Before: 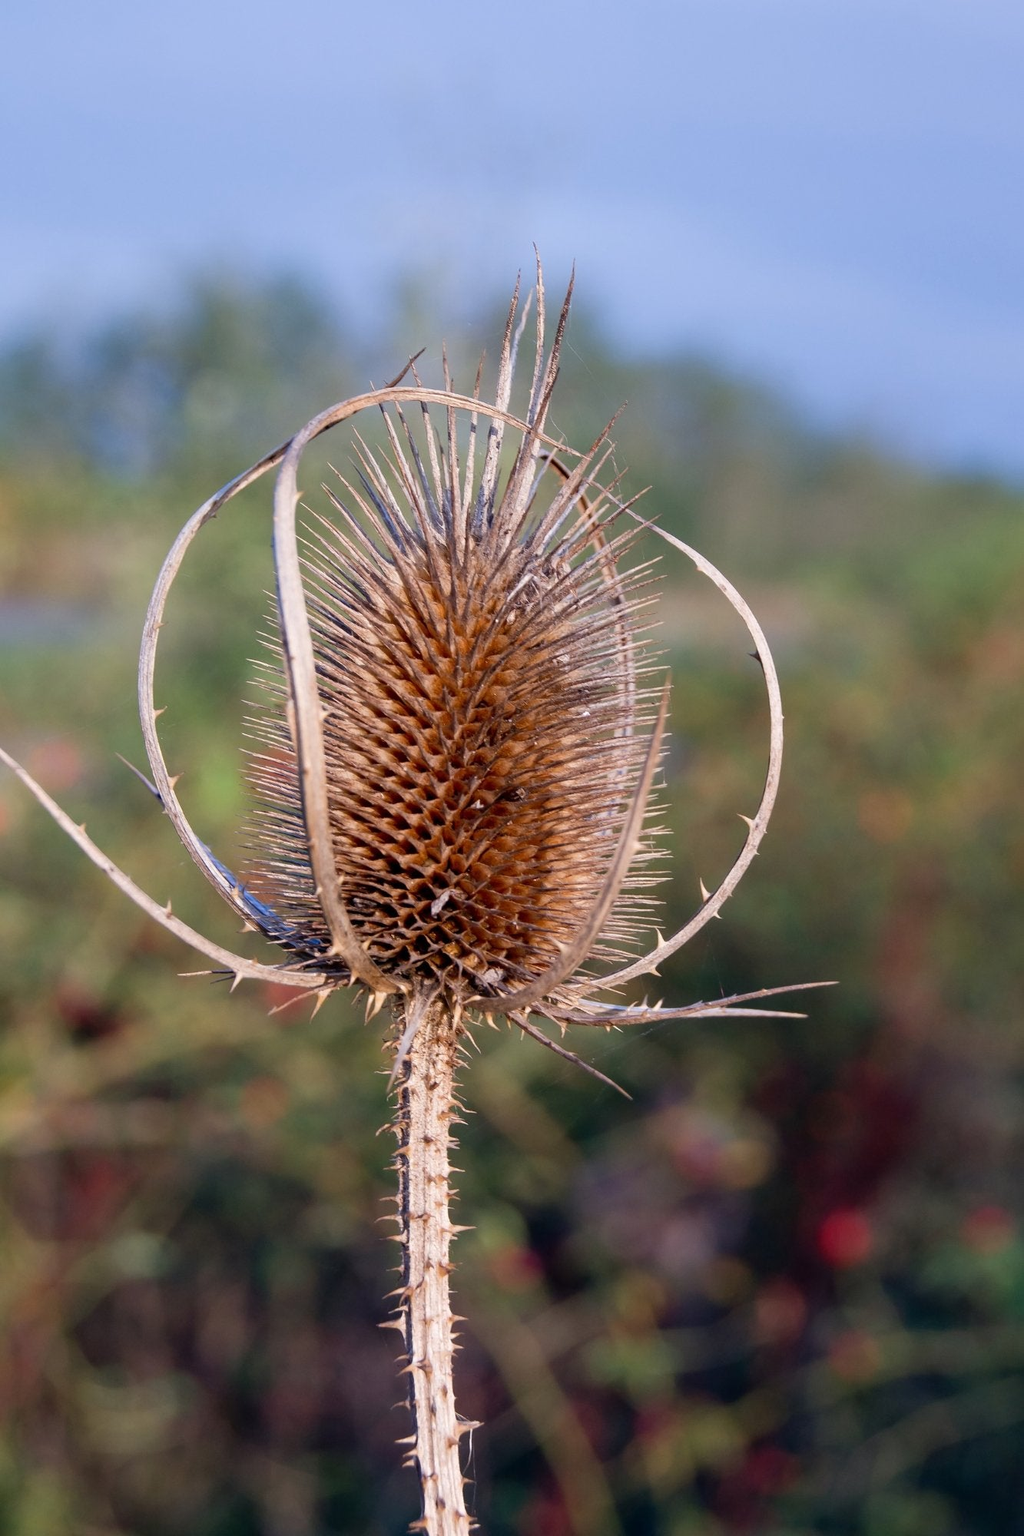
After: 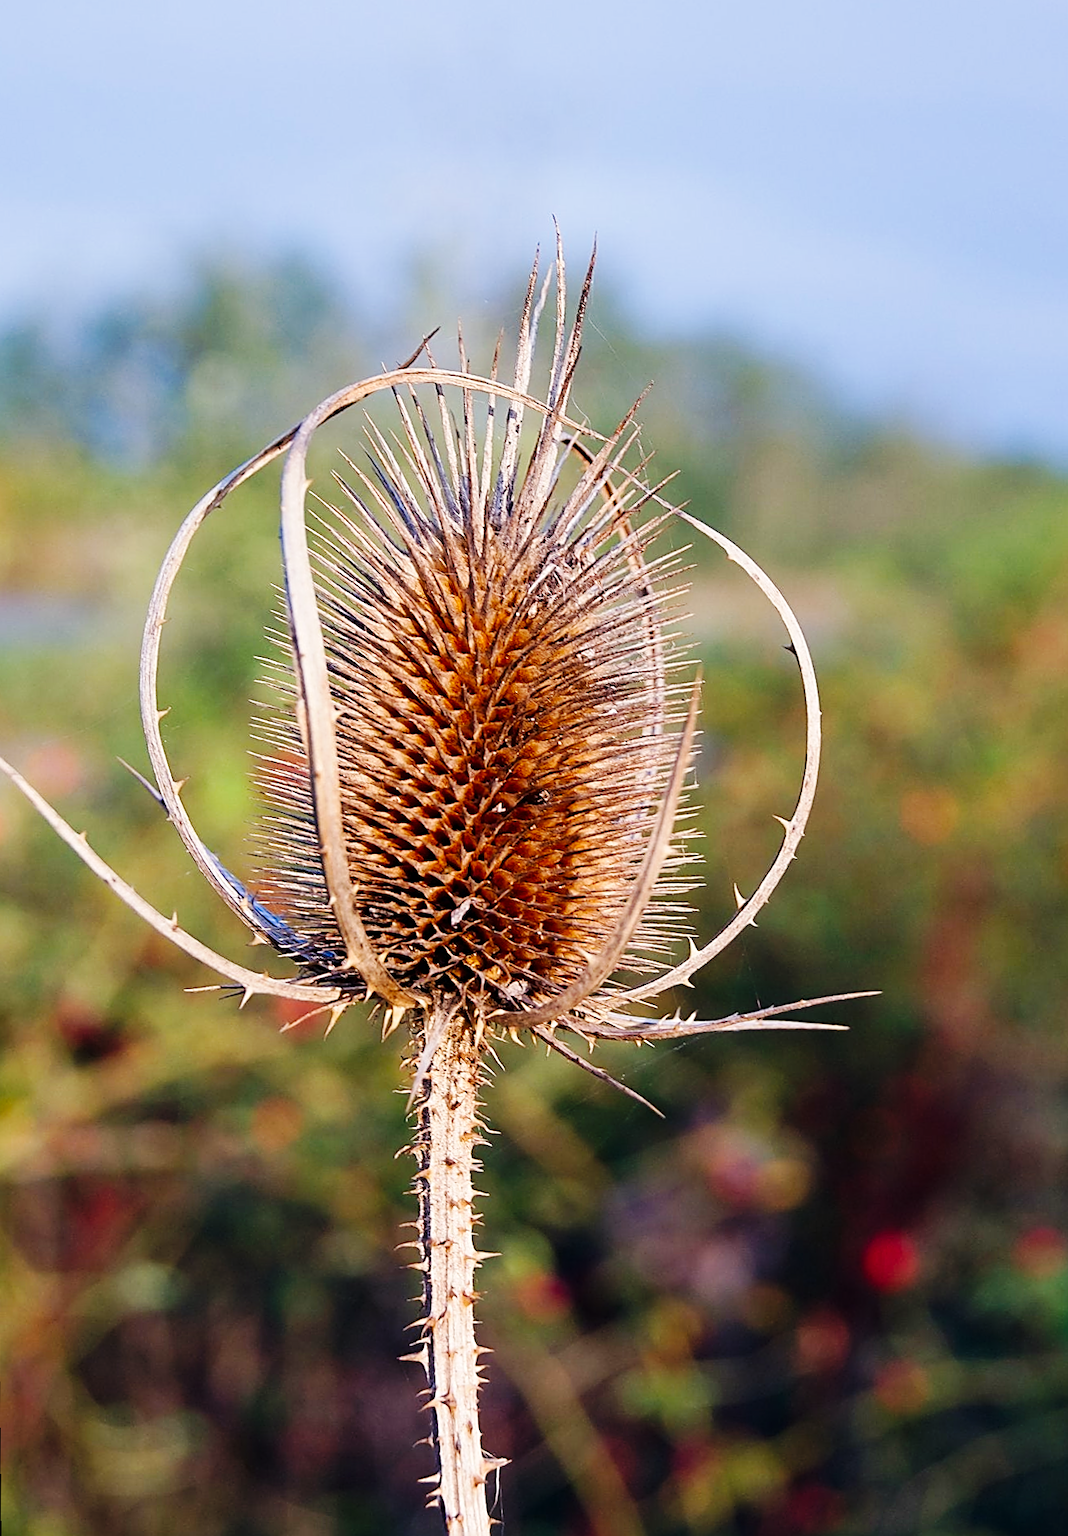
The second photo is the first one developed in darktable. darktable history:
color calibration: output colorfulness [0, 0.315, 0, 0], x 0.341, y 0.355, temperature 5166 K
rotate and perspective: rotation -1°, crop left 0.011, crop right 0.989, crop top 0.025, crop bottom 0.975
crop and rotate: angle -0.5°
sharpen: amount 1
base curve: curves: ch0 [(0, 0) (0.032, 0.025) (0.121, 0.166) (0.206, 0.329) (0.605, 0.79) (1, 1)], preserve colors none
